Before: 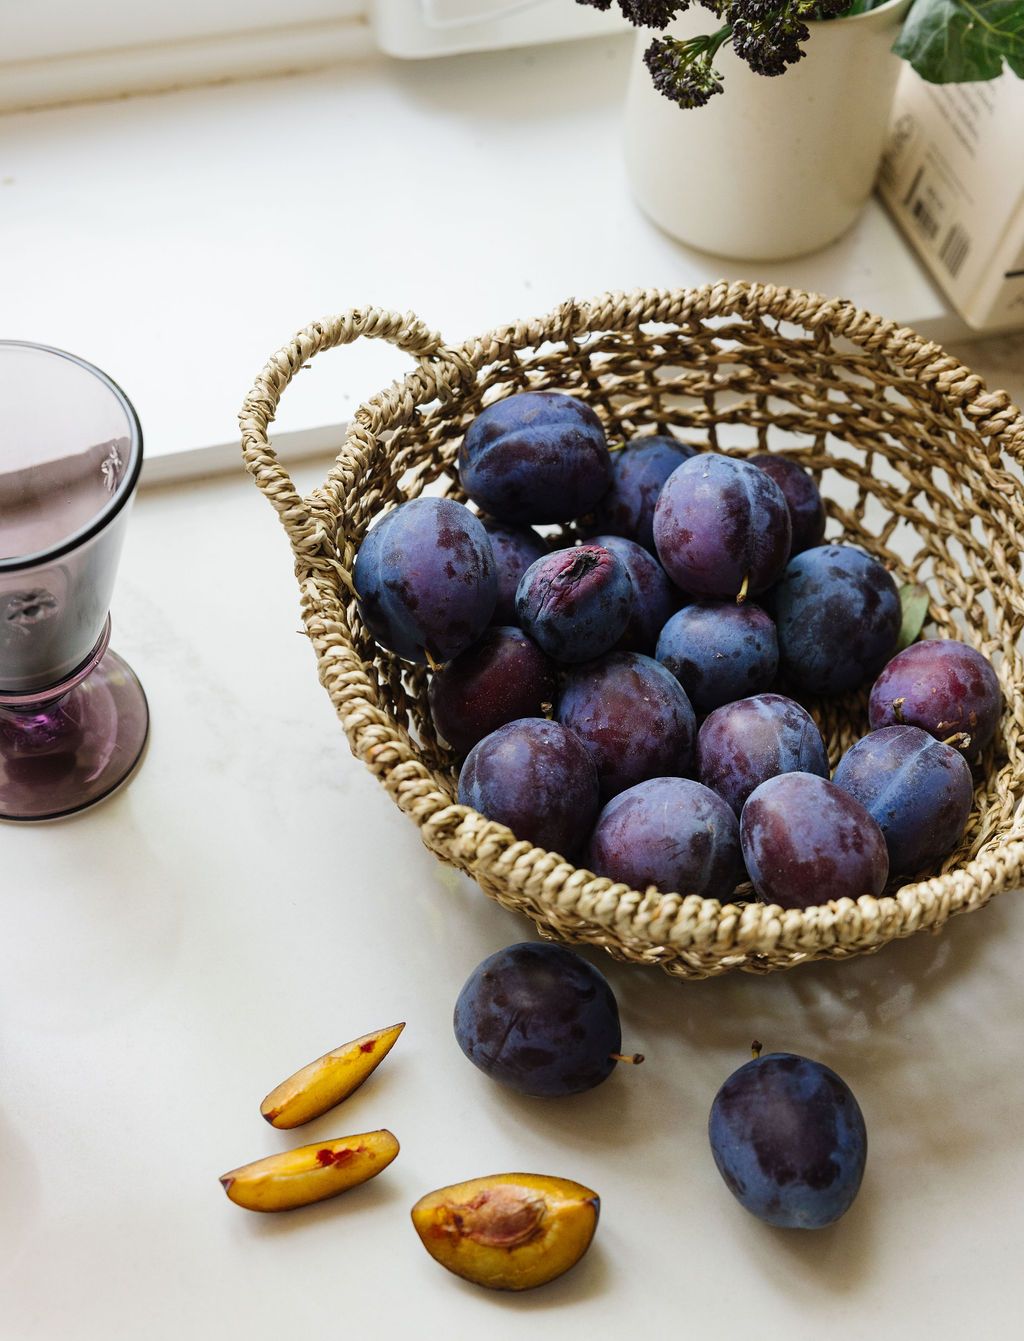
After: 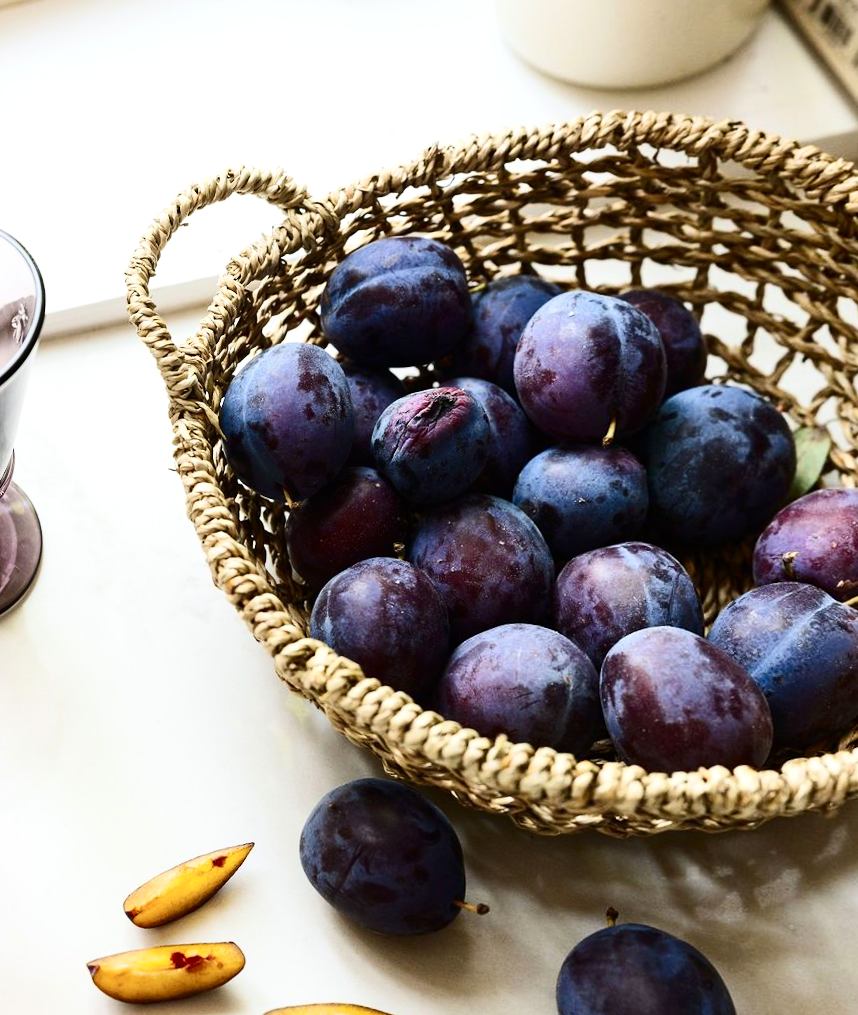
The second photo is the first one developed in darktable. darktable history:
exposure: exposure 0.29 EV, compensate highlight preservation false
crop: left 6.446%, top 8.188%, right 9.538%, bottom 3.548%
contrast brightness saturation: contrast 0.28
rotate and perspective: rotation 1.69°, lens shift (vertical) -0.023, lens shift (horizontal) -0.291, crop left 0.025, crop right 0.988, crop top 0.092, crop bottom 0.842
